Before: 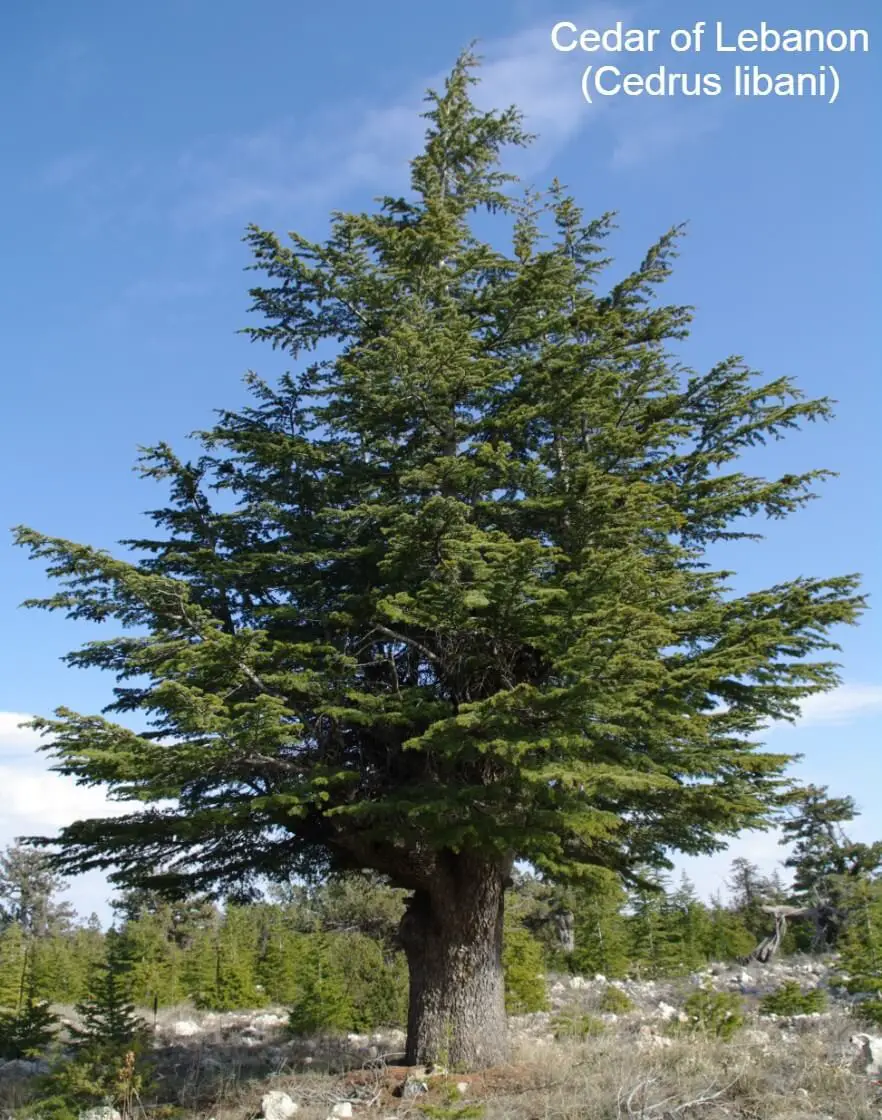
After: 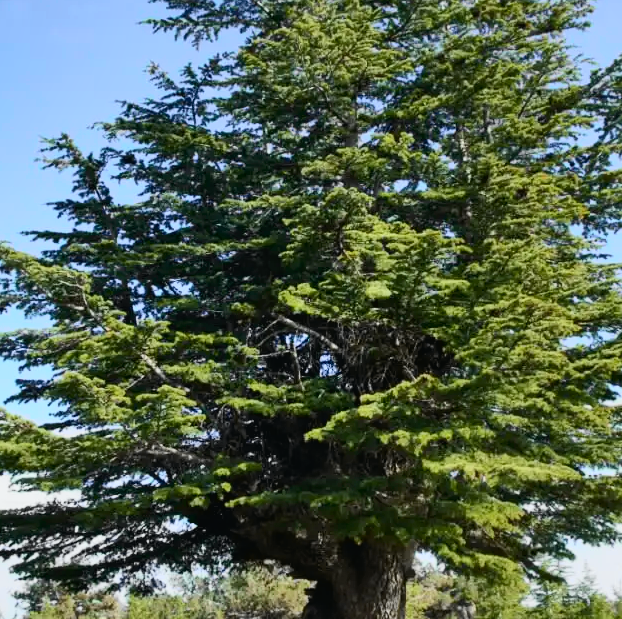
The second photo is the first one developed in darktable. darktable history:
crop: left 11.123%, top 27.61%, right 18.3%, bottom 17.034%
shadows and highlights: low approximation 0.01, soften with gaussian
tone curve: curves: ch0 [(0, 0.015) (0.037, 0.022) (0.131, 0.116) (0.316, 0.345) (0.49, 0.615) (0.677, 0.82) (0.813, 0.891) (1, 0.955)]; ch1 [(0, 0) (0.366, 0.367) (0.475, 0.462) (0.494, 0.496) (0.504, 0.497) (0.554, 0.571) (0.618, 0.668) (1, 1)]; ch2 [(0, 0) (0.333, 0.346) (0.375, 0.375) (0.435, 0.424) (0.476, 0.492) (0.502, 0.499) (0.525, 0.522) (0.558, 0.575) (0.614, 0.656) (1, 1)], color space Lab, independent channels, preserve colors none
